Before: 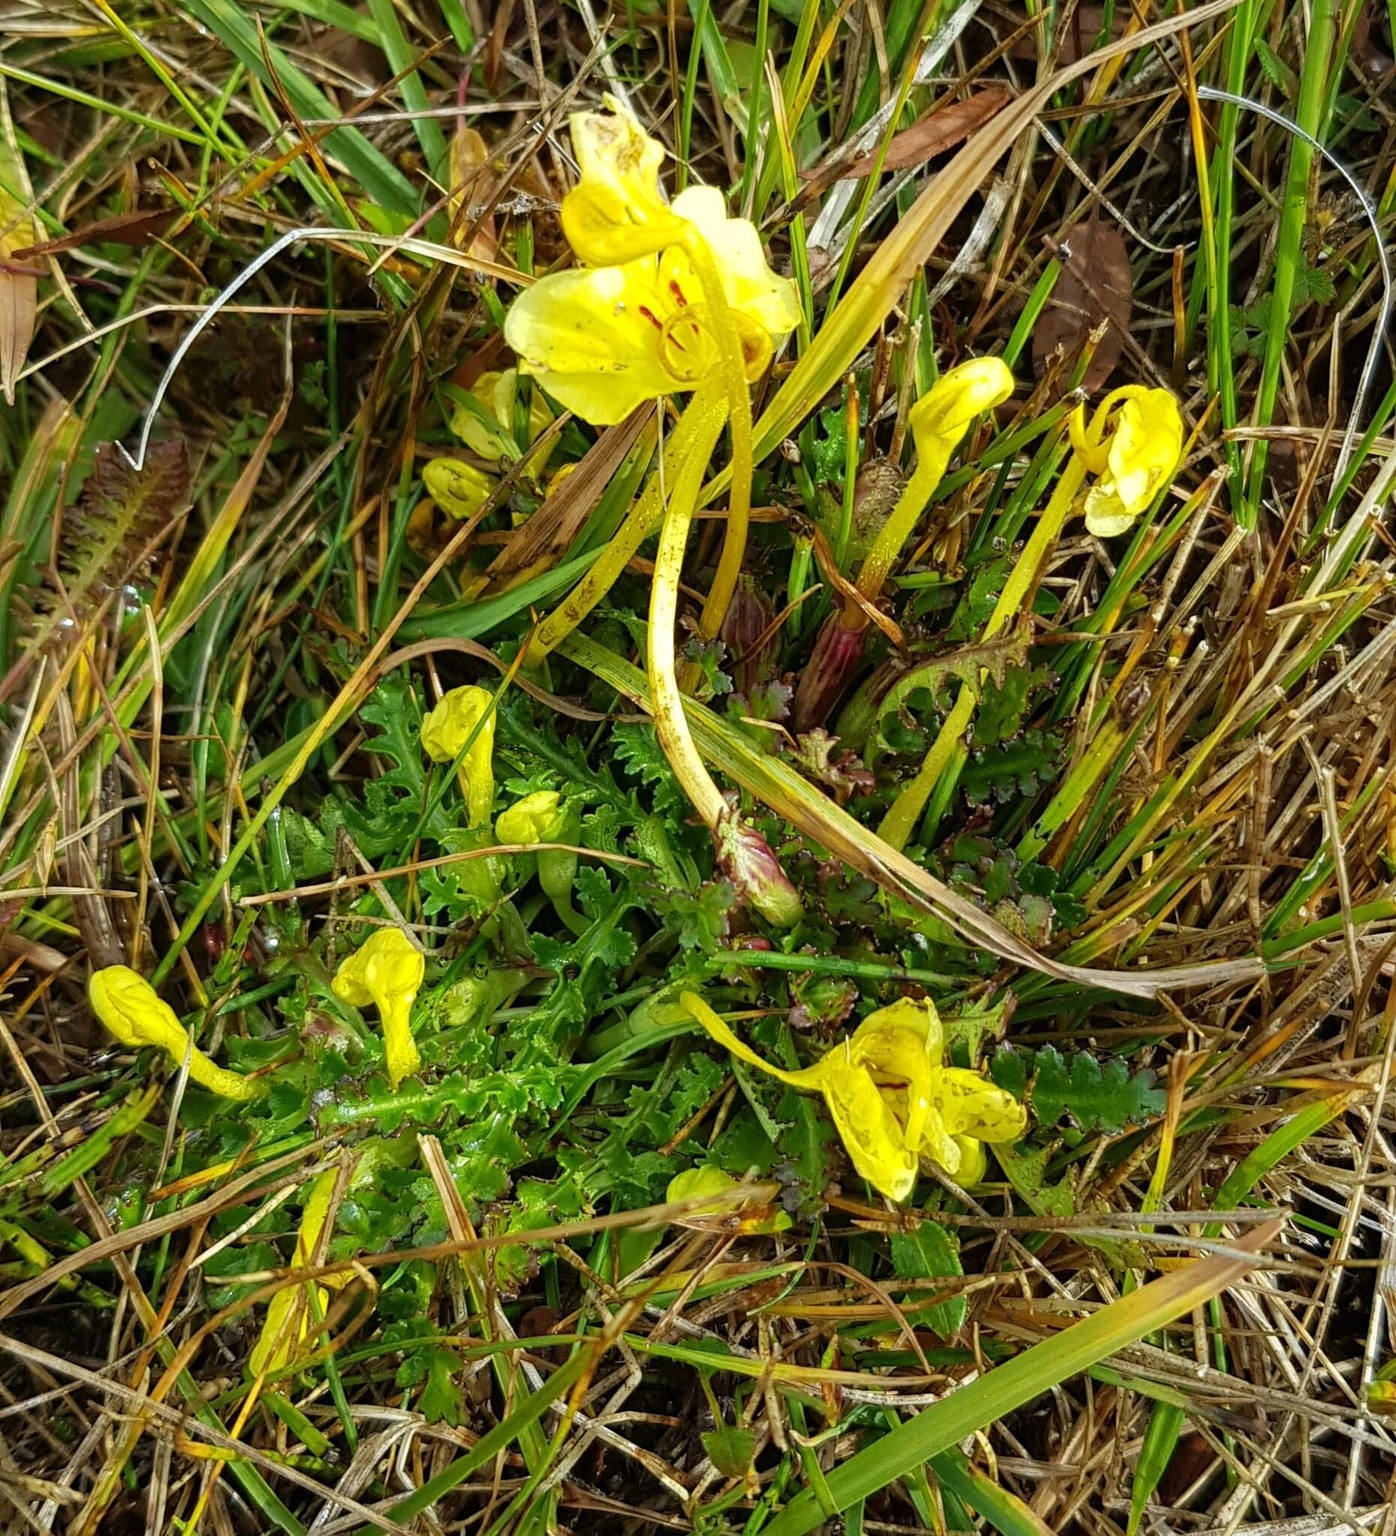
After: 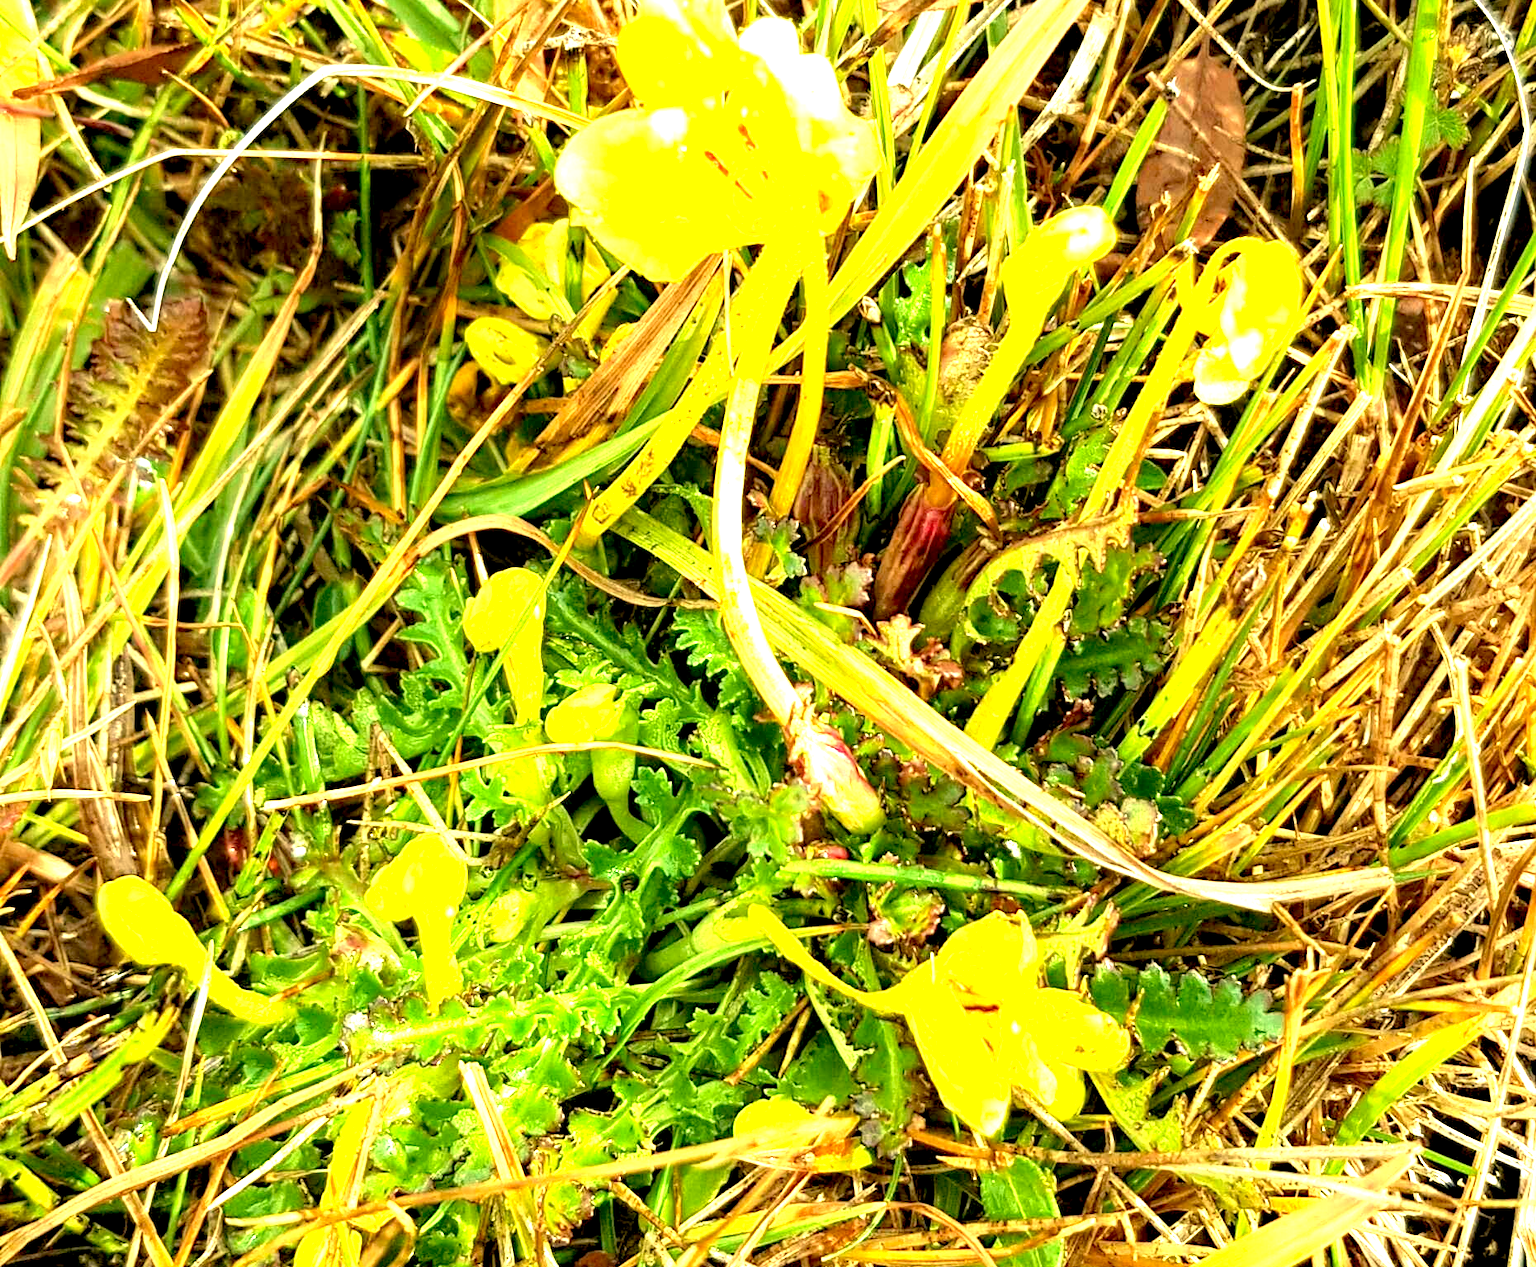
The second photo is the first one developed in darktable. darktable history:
white balance: red 1.08, blue 0.791
crop: top 11.038%, bottom 13.962%
color balance: on, module defaults
exposure: black level correction 0.005, exposure 2.084 EV, compensate highlight preservation false
